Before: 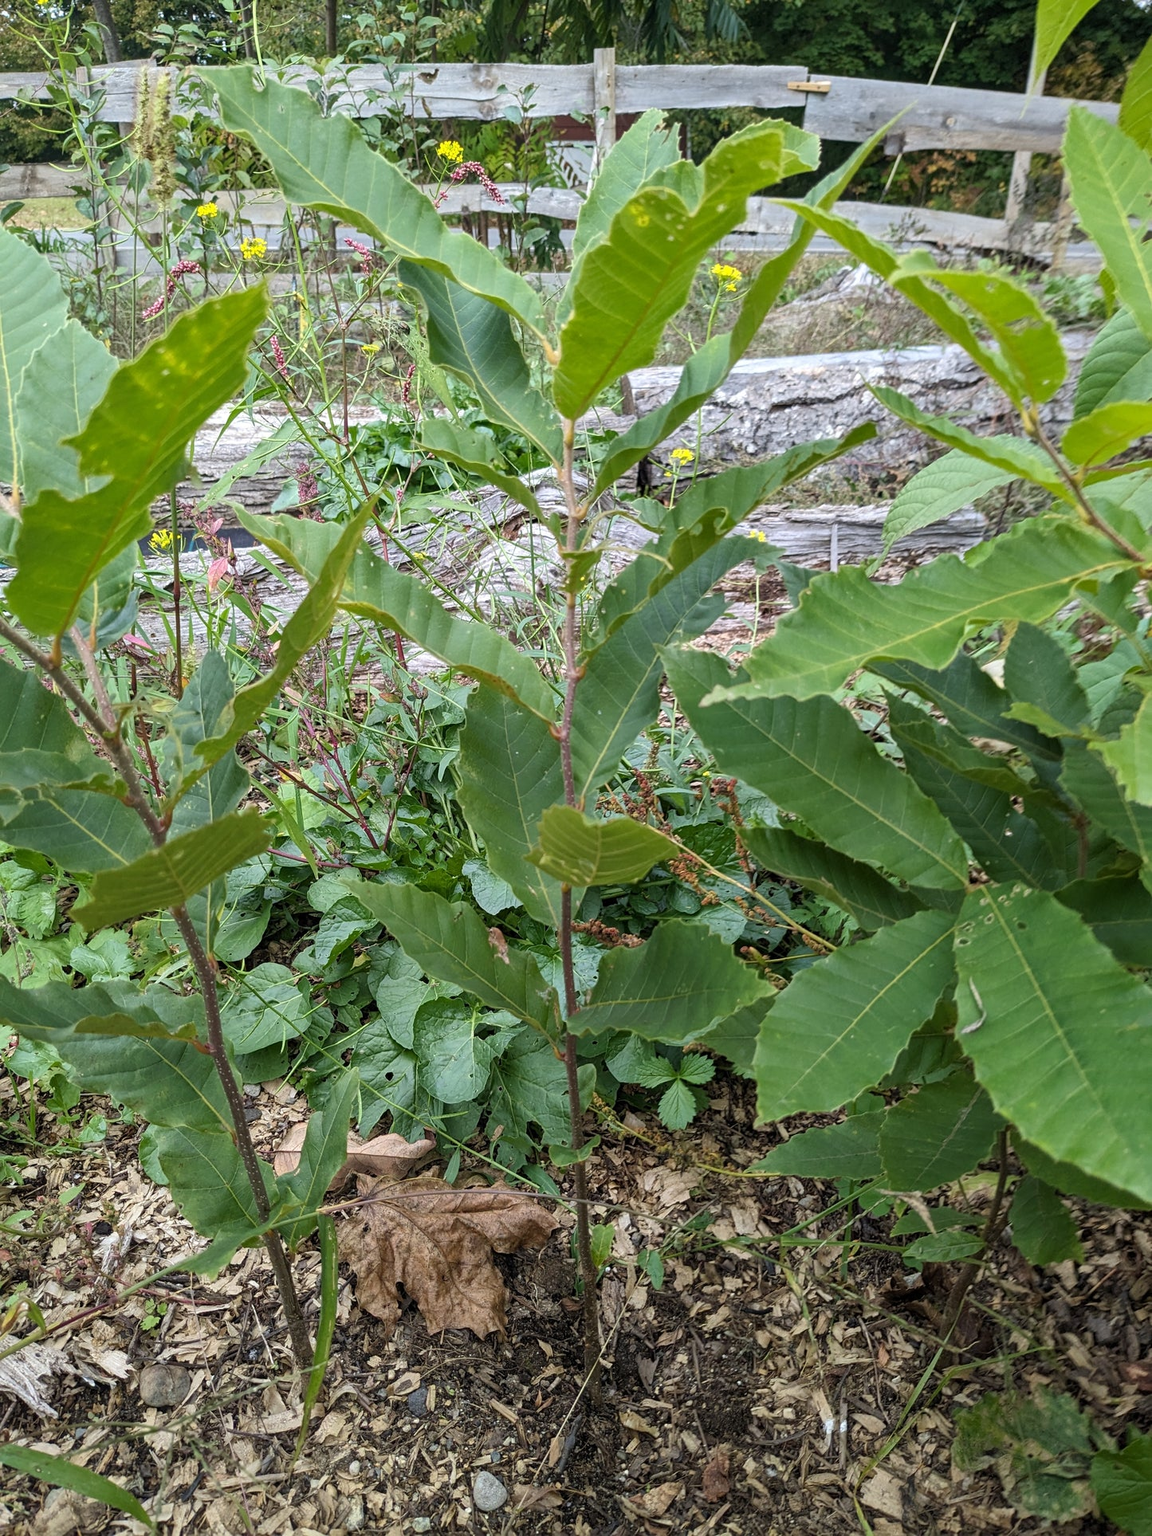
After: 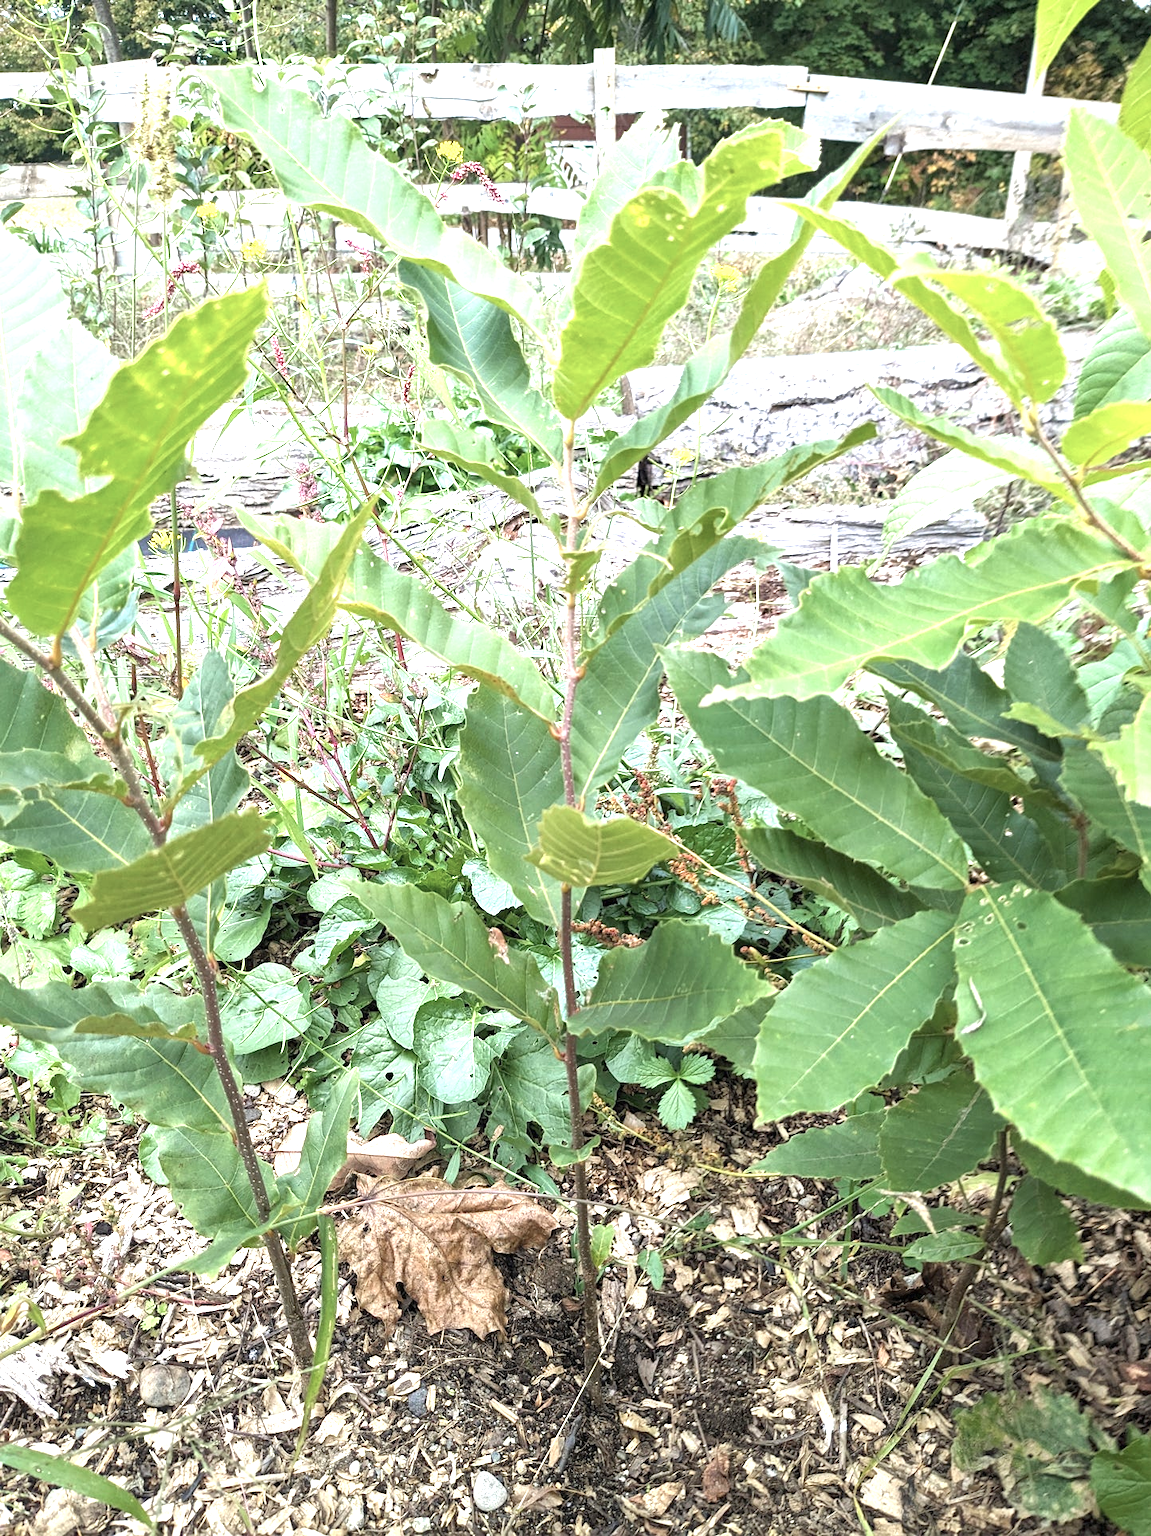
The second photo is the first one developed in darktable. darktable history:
tone equalizer: on, module defaults
color zones: curves: ch0 [(0, 0.5) (0.143, 0.5) (0.286, 0.5) (0.429, 0.504) (0.571, 0.5) (0.714, 0.509) (0.857, 0.5) (1, 0.5)]; ch1 [(0, 0.425) (0.143, 0.425) (0.286, 0.375) (0.429, 0.405) (0.571, 0.5) (0.714, 0.47) (0.857, 0.425) (1, 0.435)]; ch2 [(0, 0.5) (0.143, 0.5) (0.286, 0.5) (0.429, 0.517) (0.571, 0.5) (0.714, 0.51) (0.857, 0.5) (1, 0.5)]
exposure: black level correction 0, exposure 1.5 EV, compensate exposure bias true, compensate highlight preservation false
